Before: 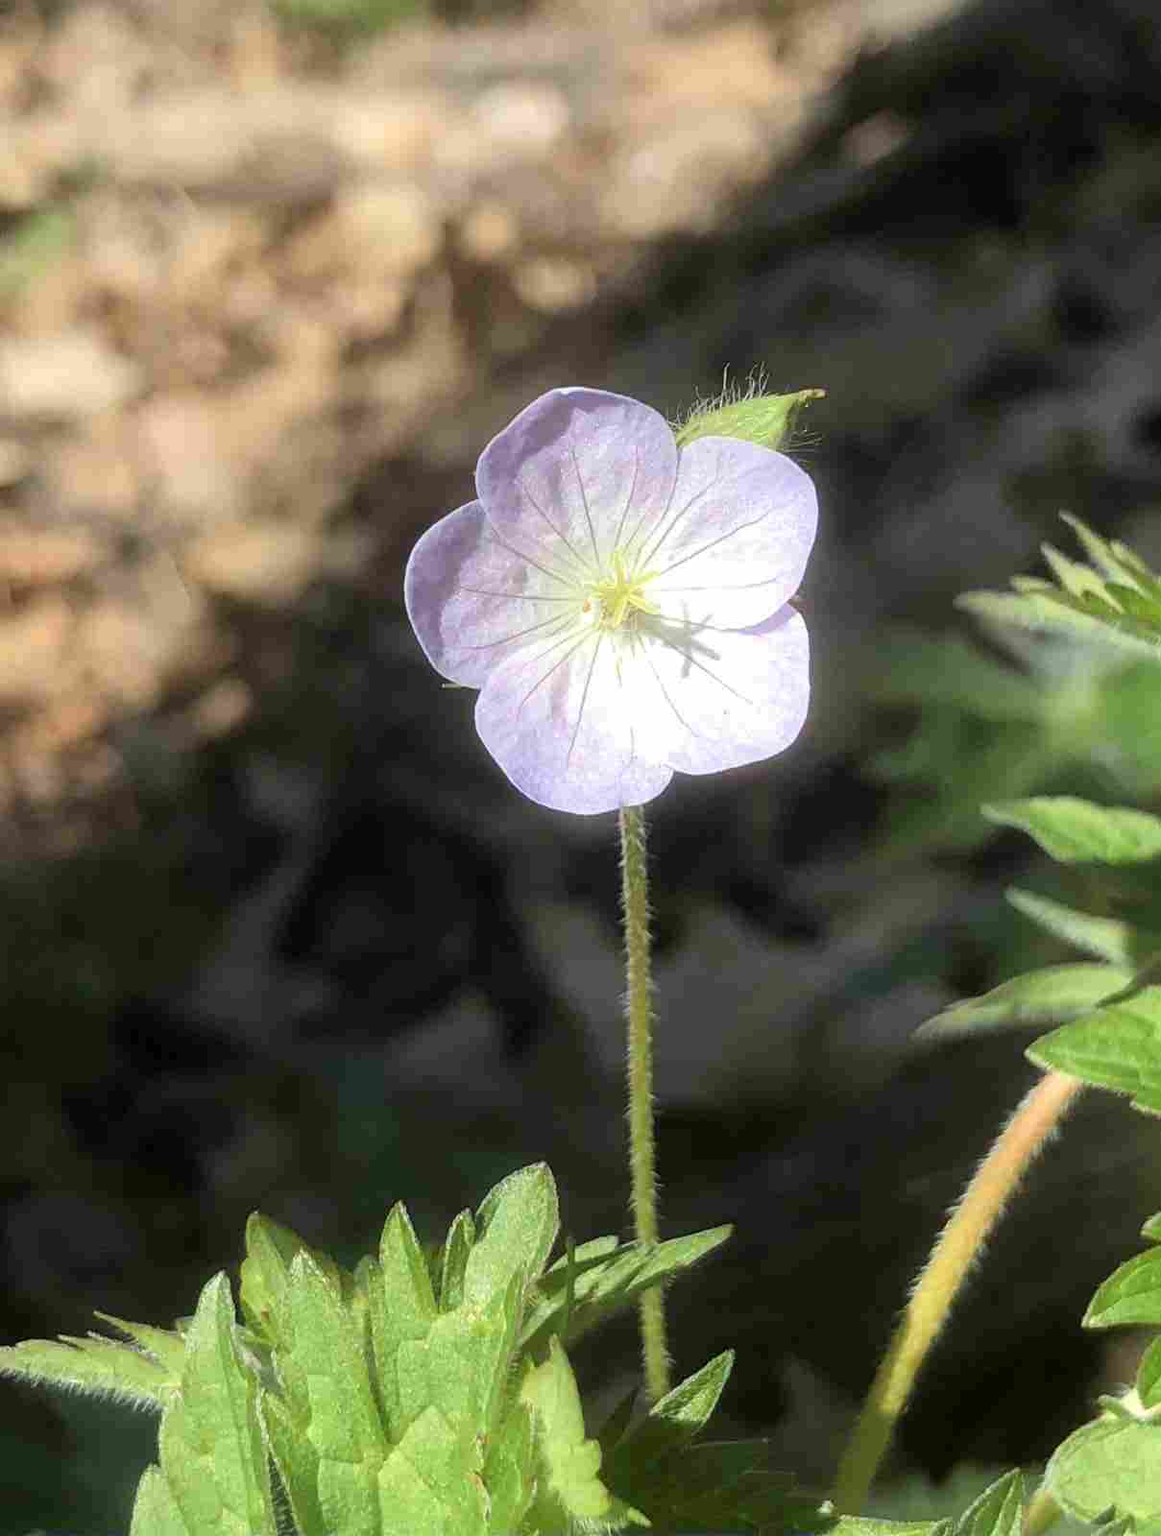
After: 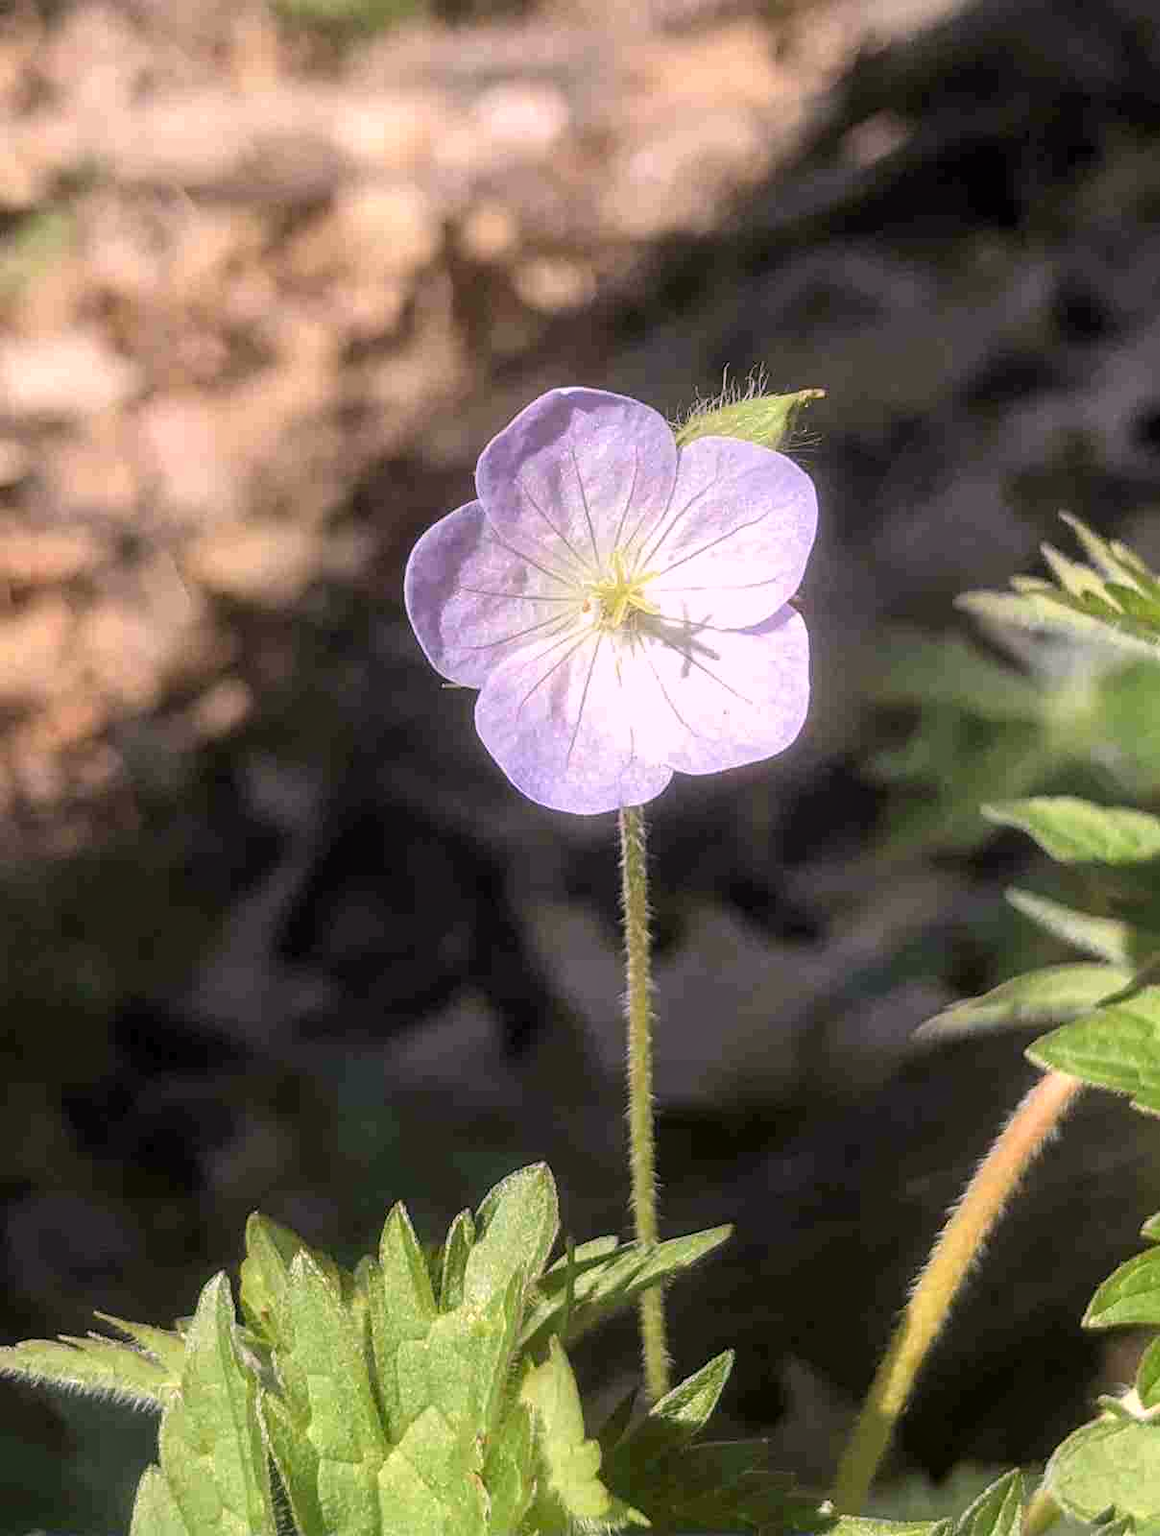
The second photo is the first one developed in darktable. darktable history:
color calibration: output R [1.063, -0.012, -0.003, 0], output B [-0.079, 0.047, 1, 0], illuminant as shot in camera, x 0.358, y 0.373, temperature 4628.91 K
local contrast: on, module defaults
